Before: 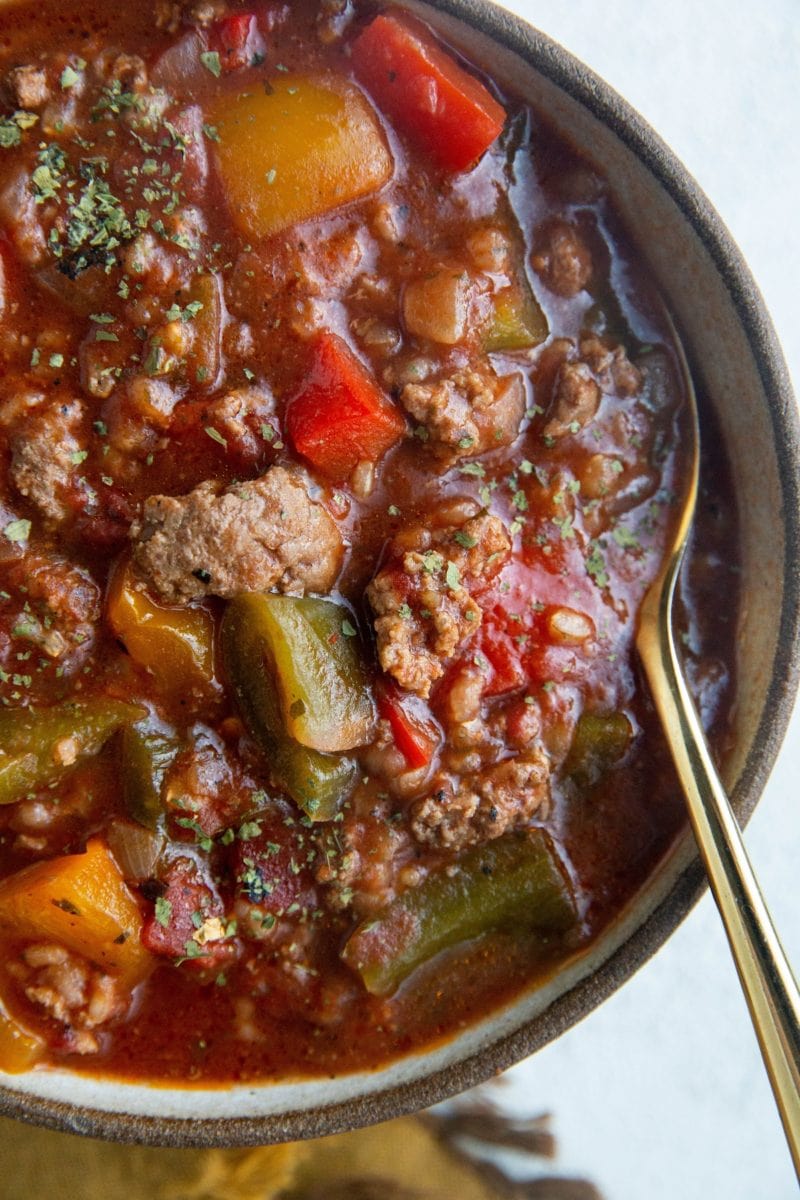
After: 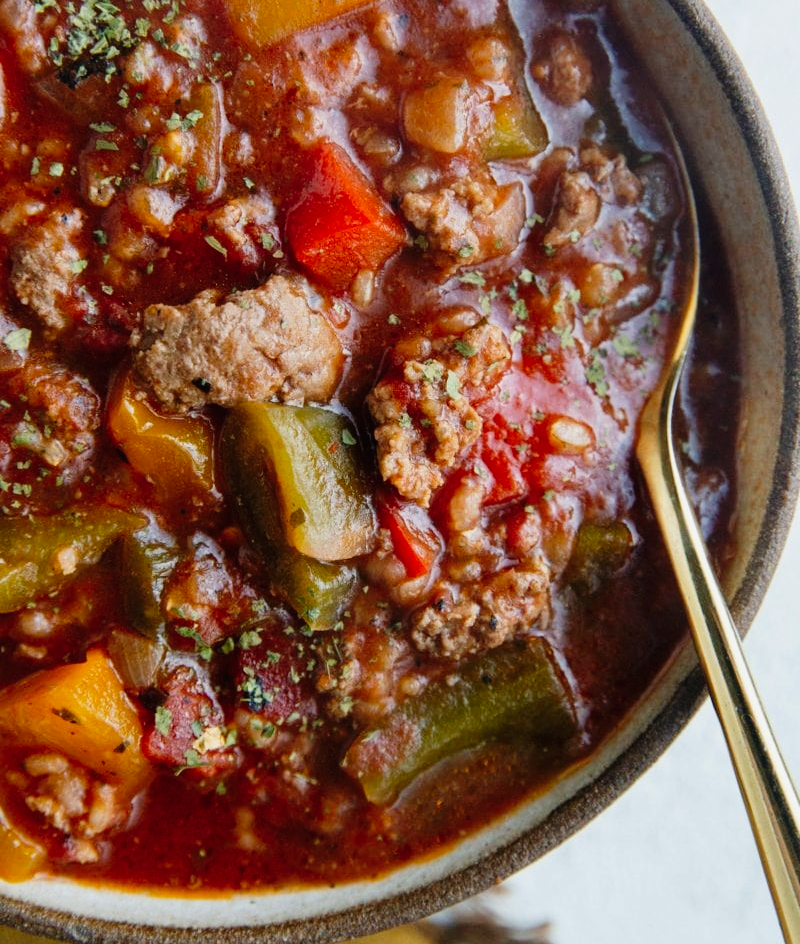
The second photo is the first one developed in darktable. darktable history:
crop and rotate: top 15.978%, bottom 5.302%
tone curve: curves: ch0 [(0, 0.008) (0.046, 0.032) (0.151, 0.108) (0.367, 0.379) (0.496, 0.526) (0.771, 0.786) (0.857, 0.85) (1, 0.965)]; ch1 [(0, 0) (0.248, 0.252) (0.388, 0.383) (0.482, 0.478) (0.499, 0.499) (0.518, 0.518) (0.544, 0.552) (0.585, 0.617) (0.683, 0.735) (0.823, 0.894) (1, 1)]; ch2 [(0, 0) (0.302, 0.284) (0.427, 0.417) (0.473, 0.47) (0.503, 0.503) (0.523, 0.518) (0.55, 0.563) (0.624, 0.643) (0.753, 0.764) (1, 1)], preserve colors none
